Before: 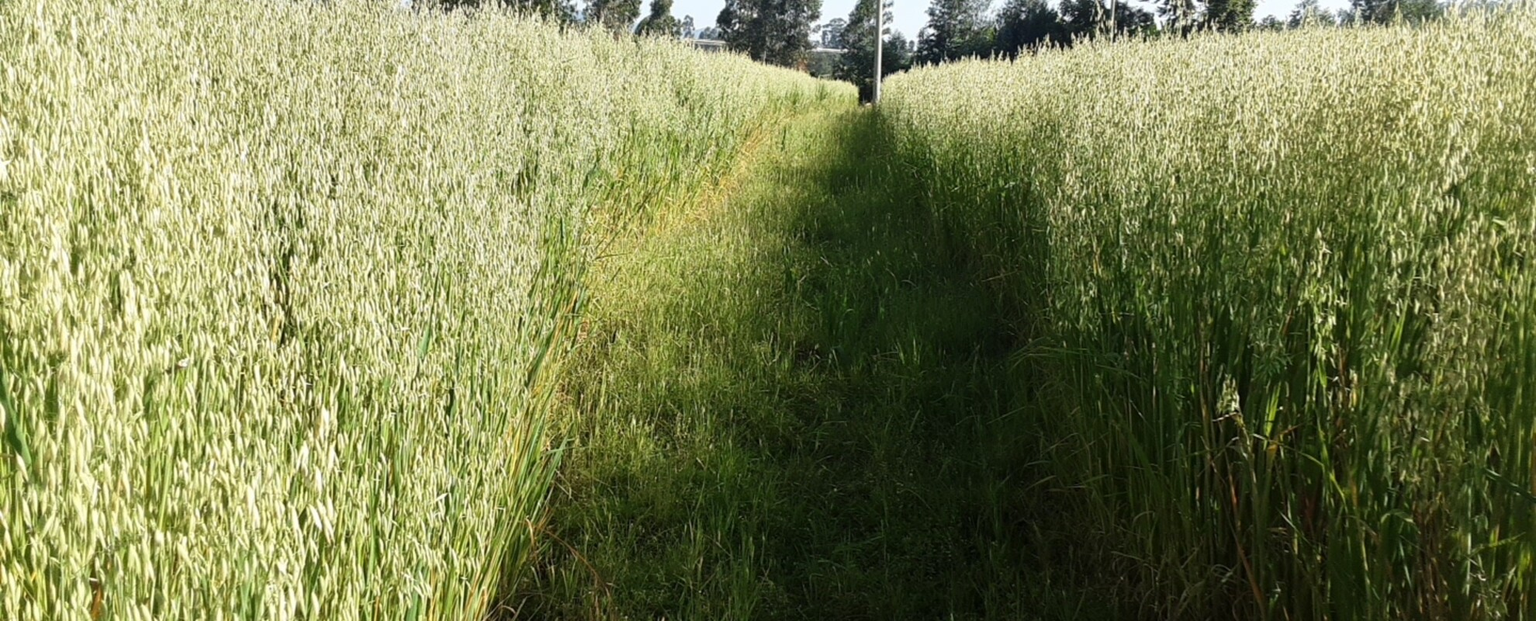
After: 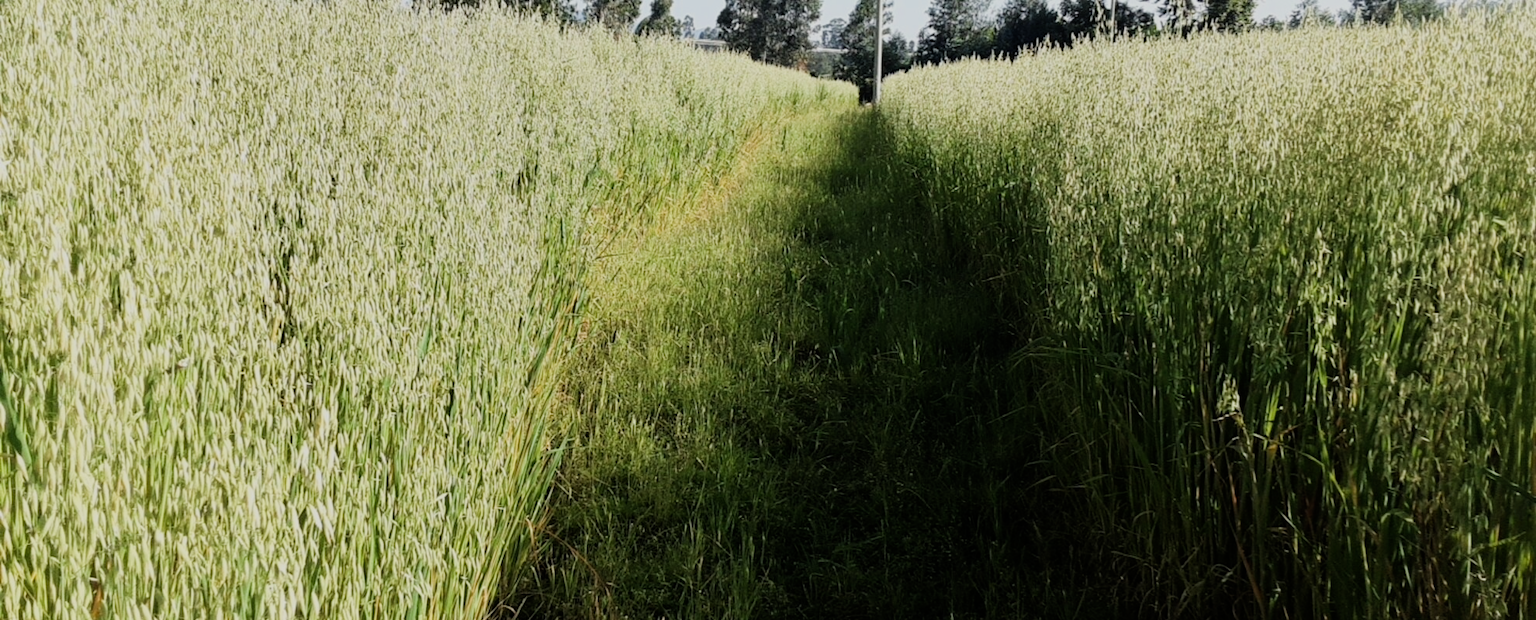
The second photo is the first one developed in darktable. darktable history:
filmic rgb: black relative exposure -7.65 EV, white relative exposure 4.56 EV, threshold 3.01 EV, hardness 3.61, contrast 1.053, enable highlight reconstruction true
